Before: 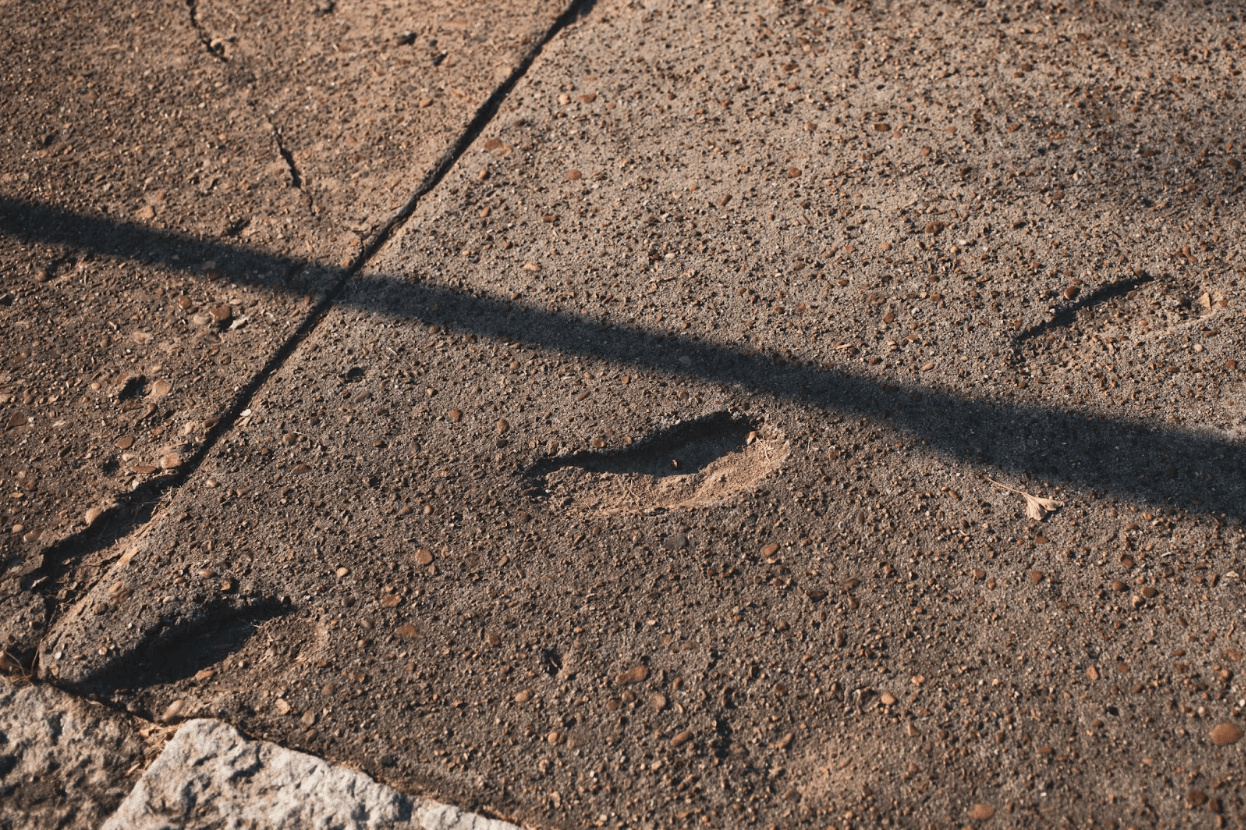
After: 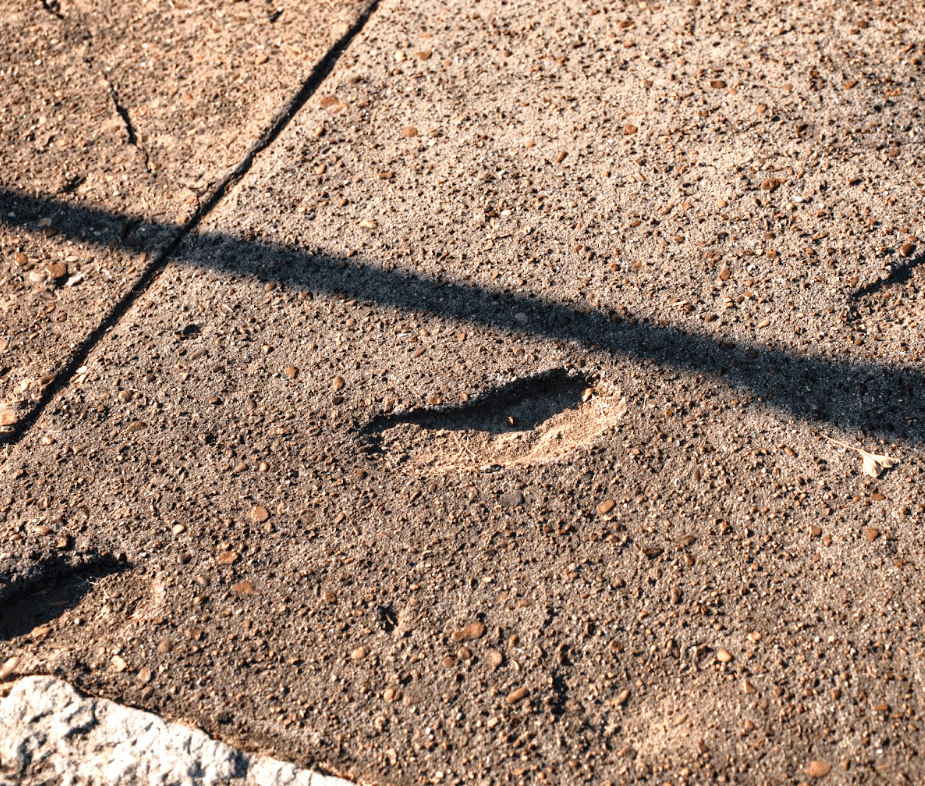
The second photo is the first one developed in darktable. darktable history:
tone equalizer: -8 EV 0.21 EV, -7 EV 0.45 EV, -6 EV 0.385 EV, -5 EV 0.238 EV, -3 EV -0.25 EV, -2 EV -0.432 EV, -1 EV -0.424 EV, +0 EV -0.253 EV, edges refinement/feathering 500, mask exposure compensation -1.57 EV, preserve details no
crop and rotate: left 13.208%, top 5.263%, right 12.548%
local contrast: detail 135%, midtone range 0.744
base curve: curves: ch0 [(0, 0) (0.026, 0.03) (0.109, 0.232) (0.351, 0.748) (0.669, 0.968) (1, 1)], preserve colors none
